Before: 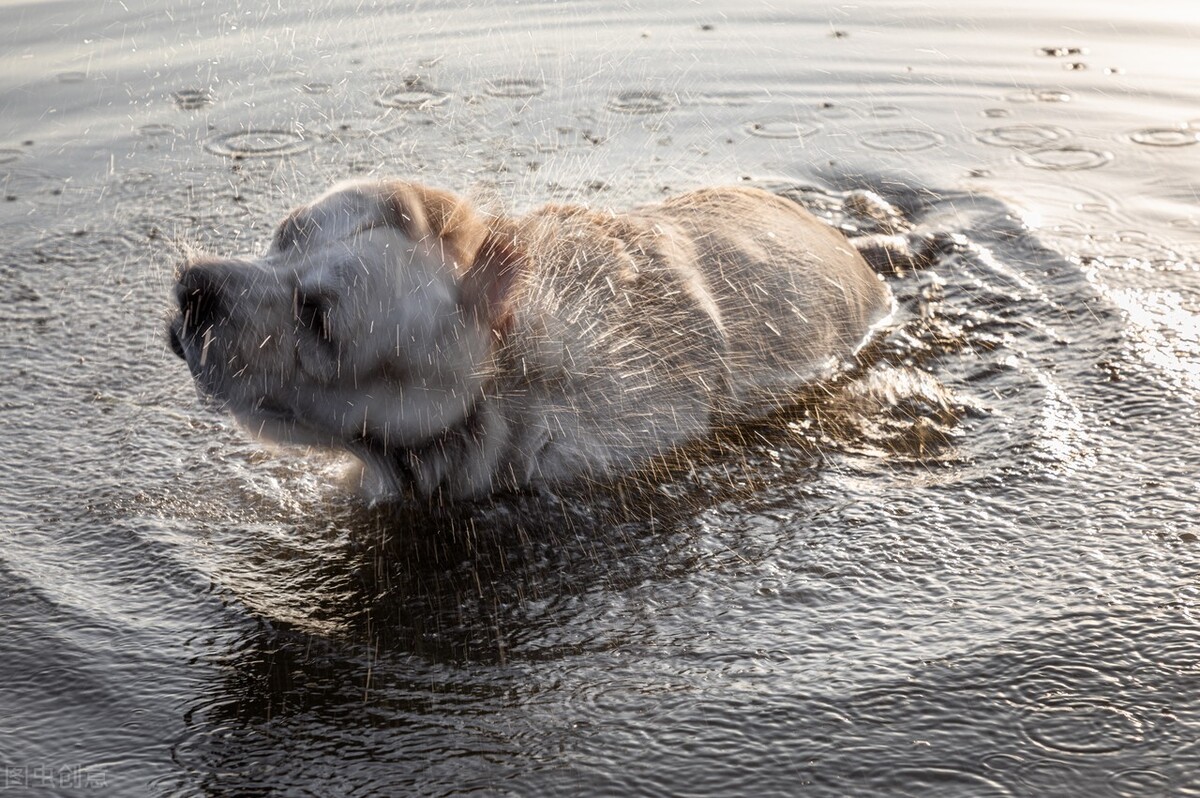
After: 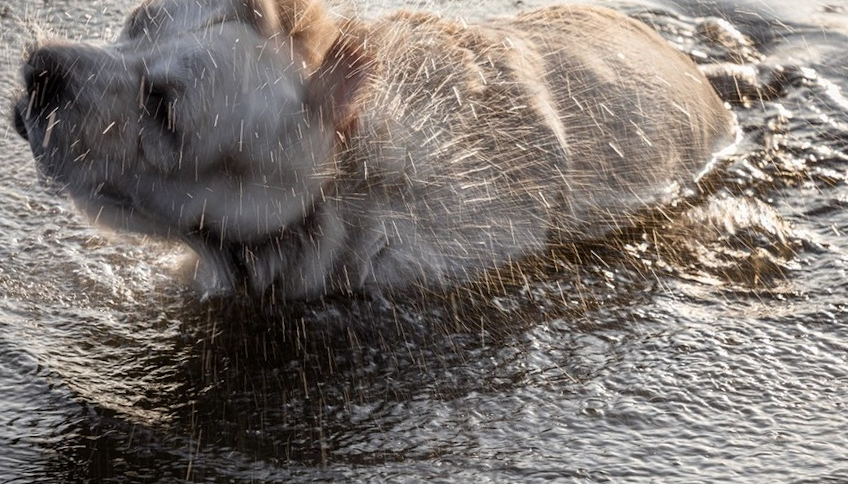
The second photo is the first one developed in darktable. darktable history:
crop and rotate: angle -3.93°, left 9.749%, top 21.31%, right 12.379%, bottom 11.793%
